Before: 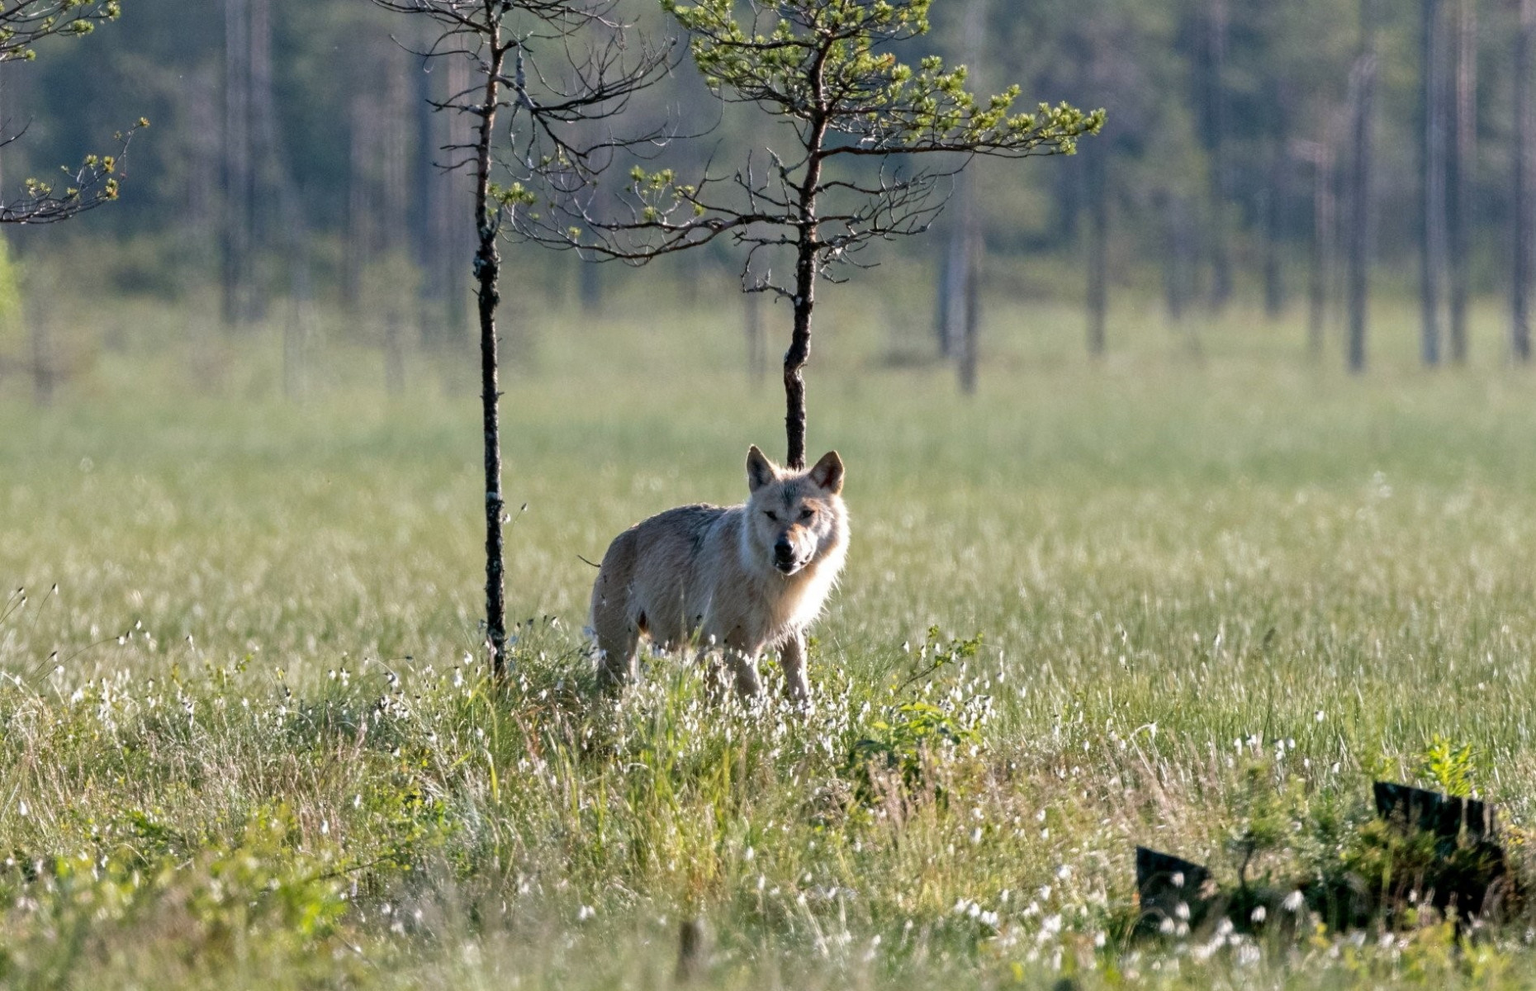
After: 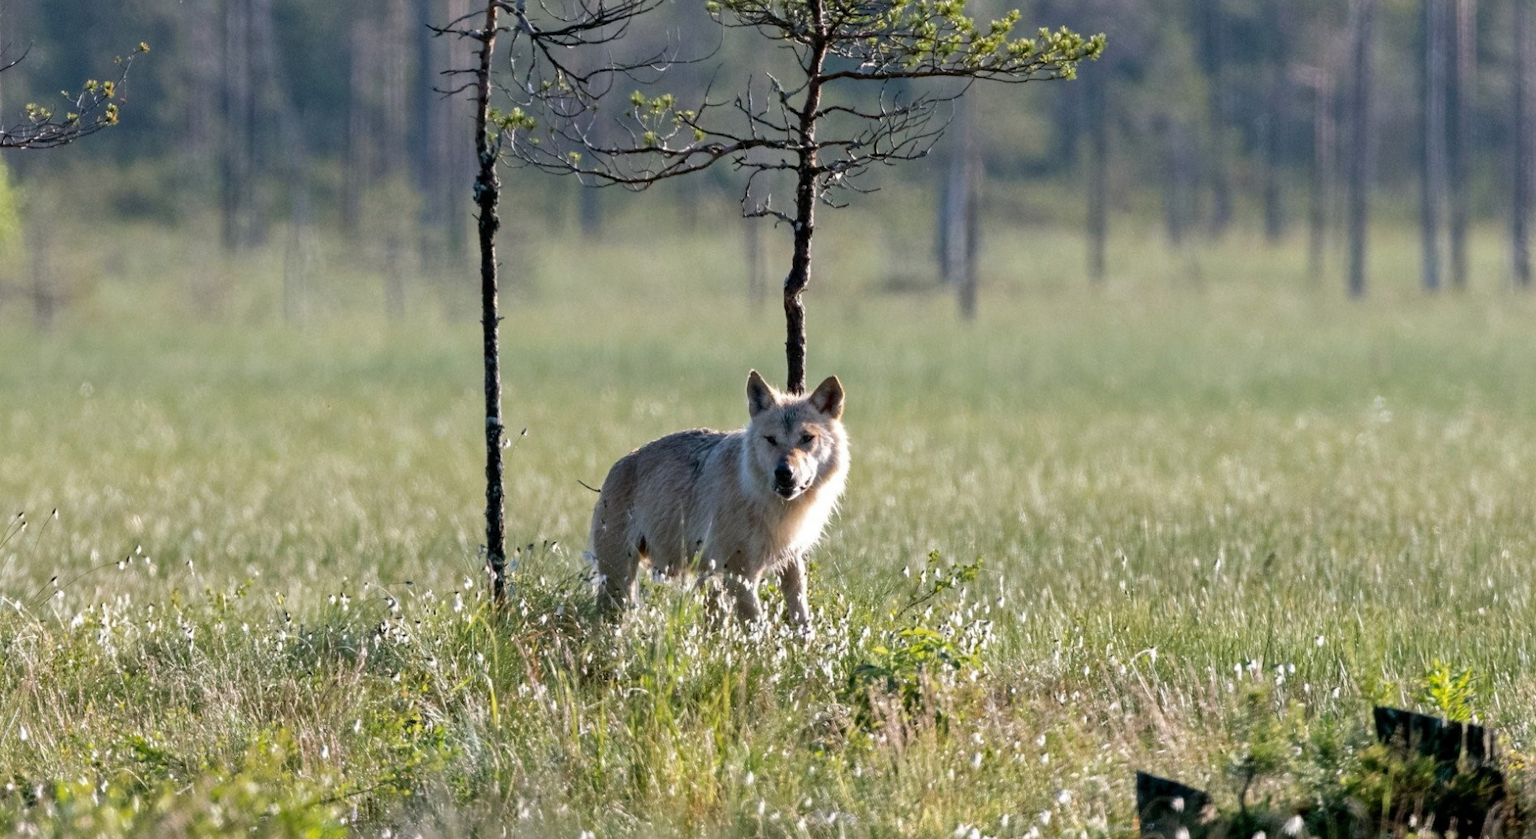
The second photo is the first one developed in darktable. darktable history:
crop: top 7.622%, bottom 7.708%
